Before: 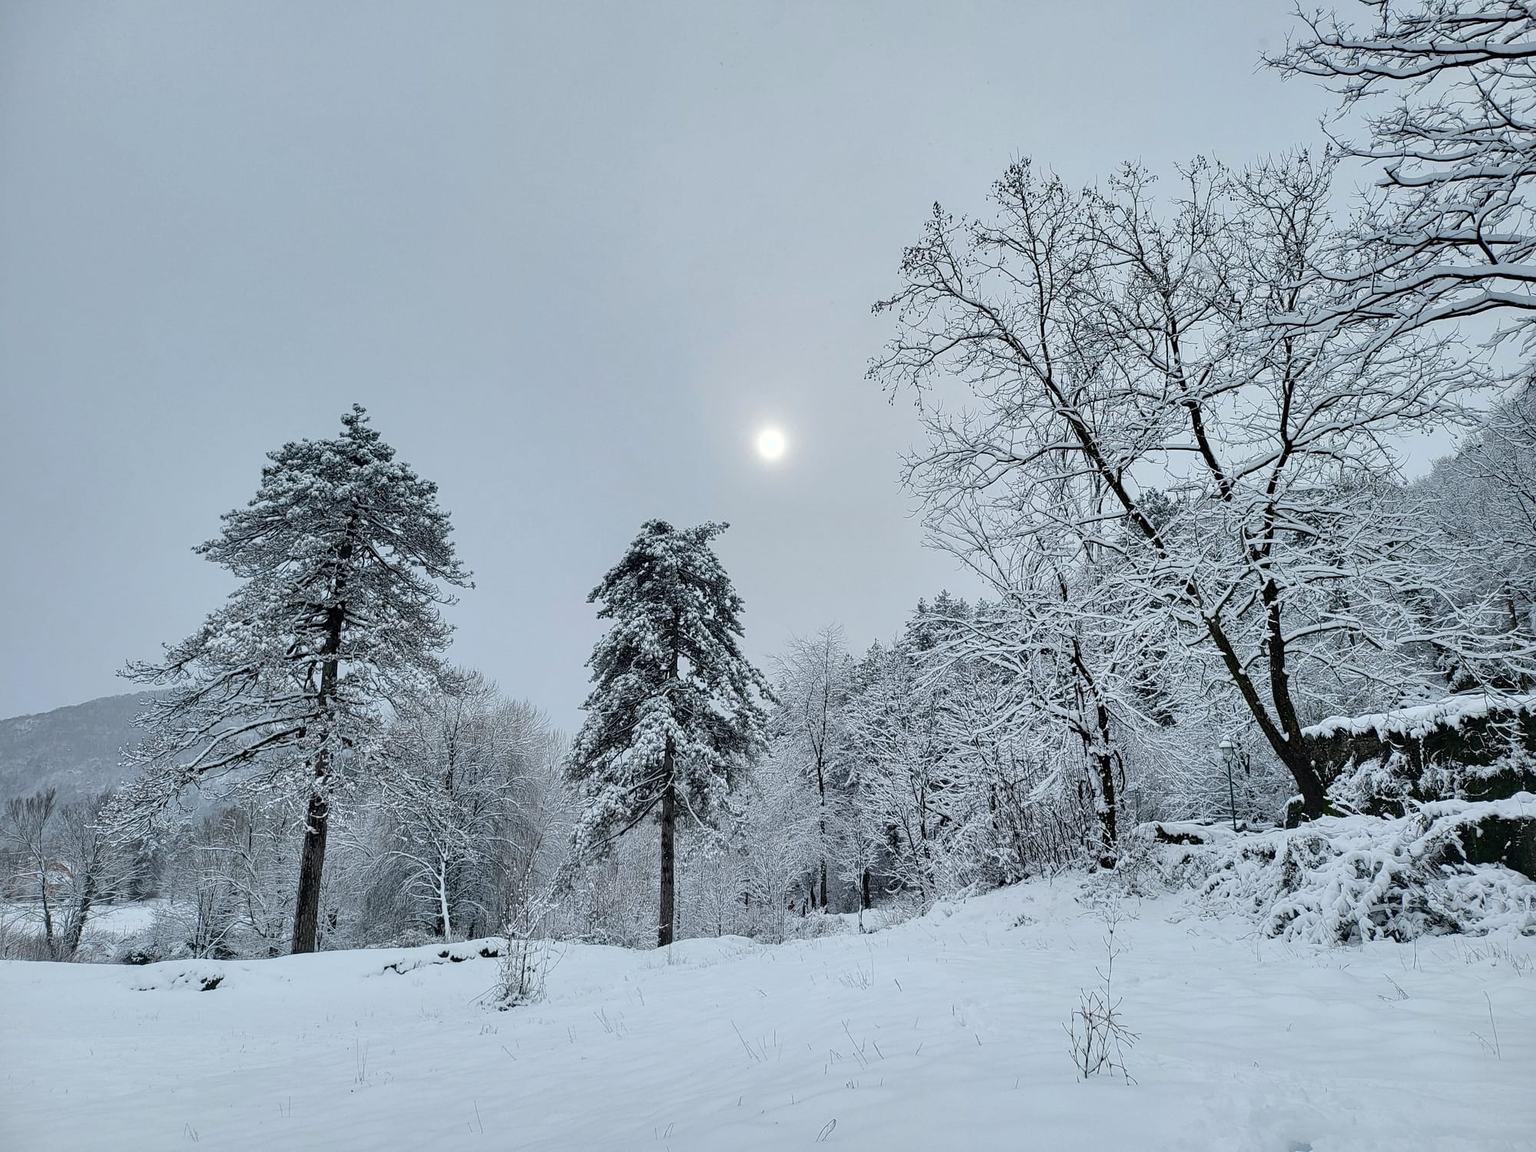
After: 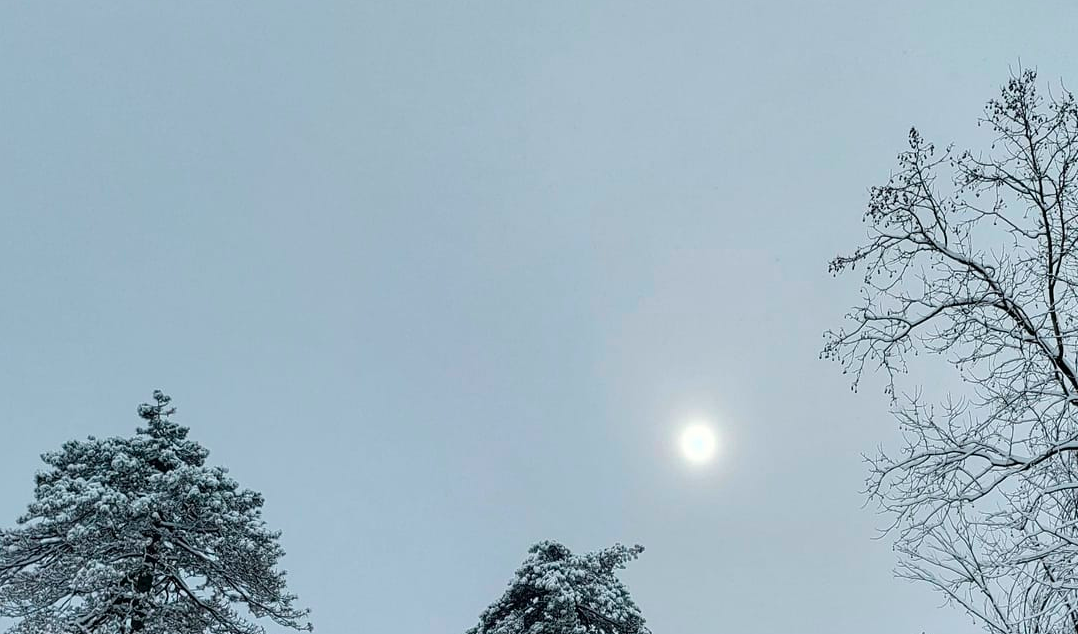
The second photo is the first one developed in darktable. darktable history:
color contrast: green-magenta contrast 1.73, blue-yellow contrast 1.15
crop: left 15.306%, top 9.065%, right 30.789%, bottom 48.638%
